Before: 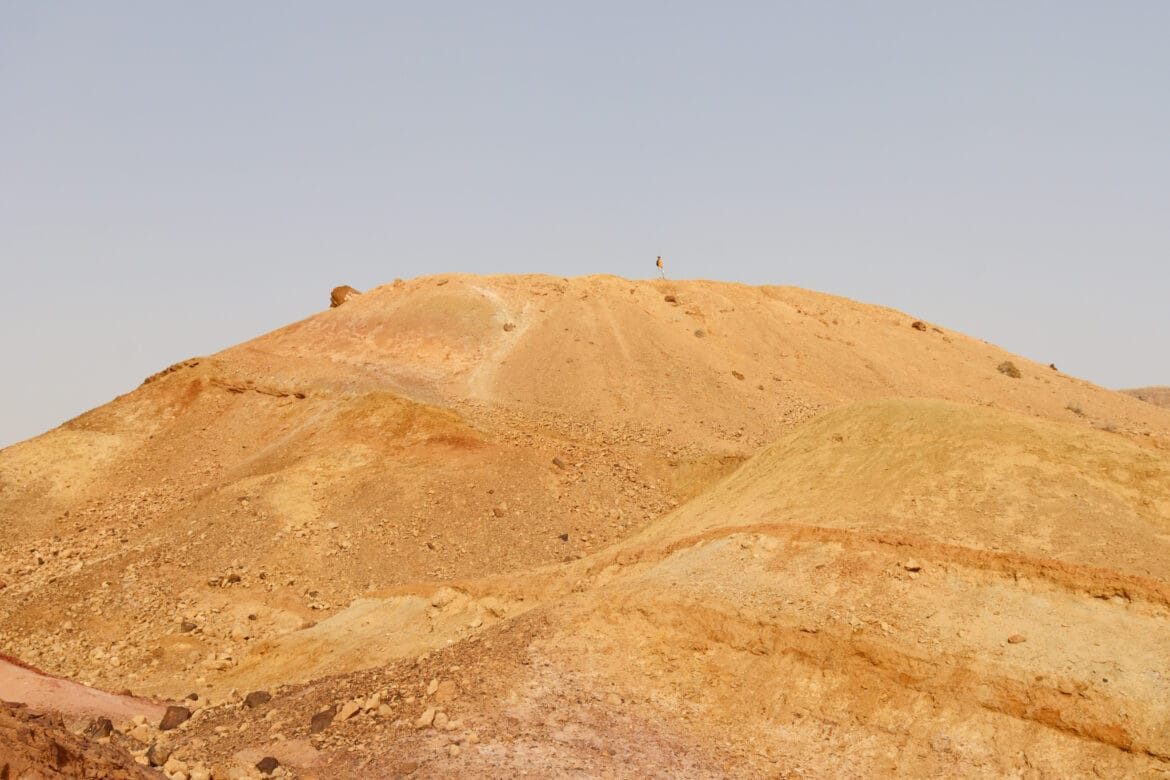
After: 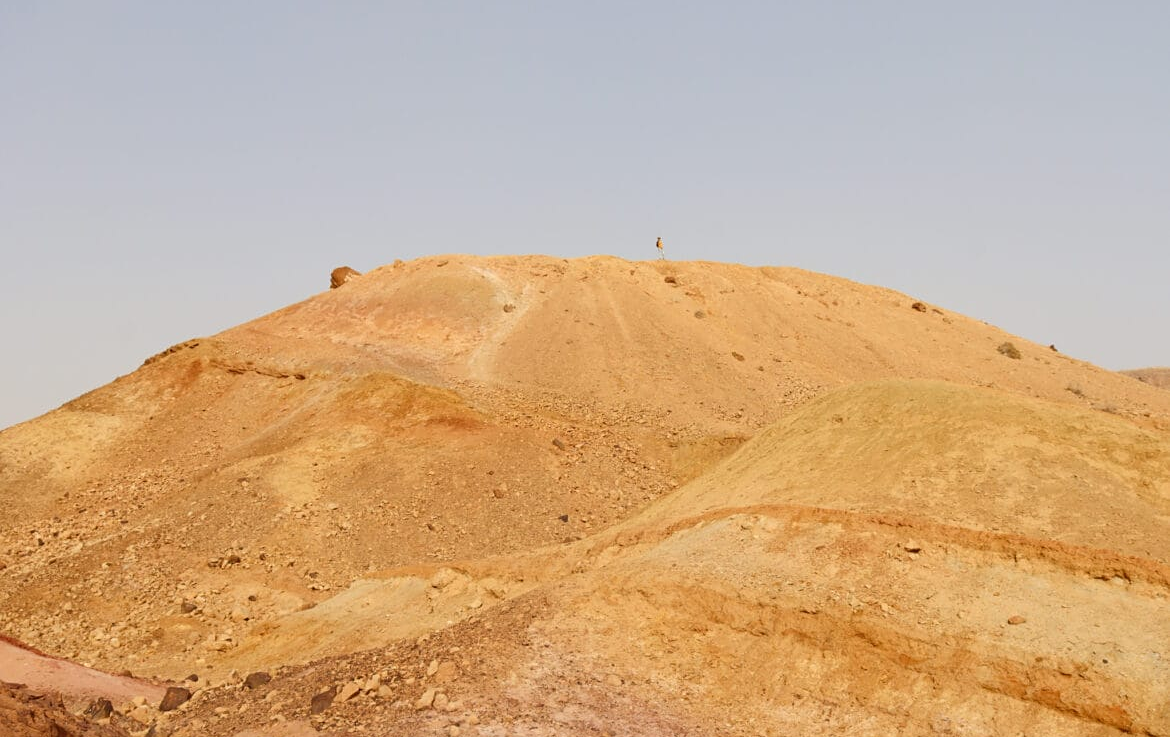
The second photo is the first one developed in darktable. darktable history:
sharpen: amount 0.2
crop and rotate: top 2.479%, bottom 3.018%
